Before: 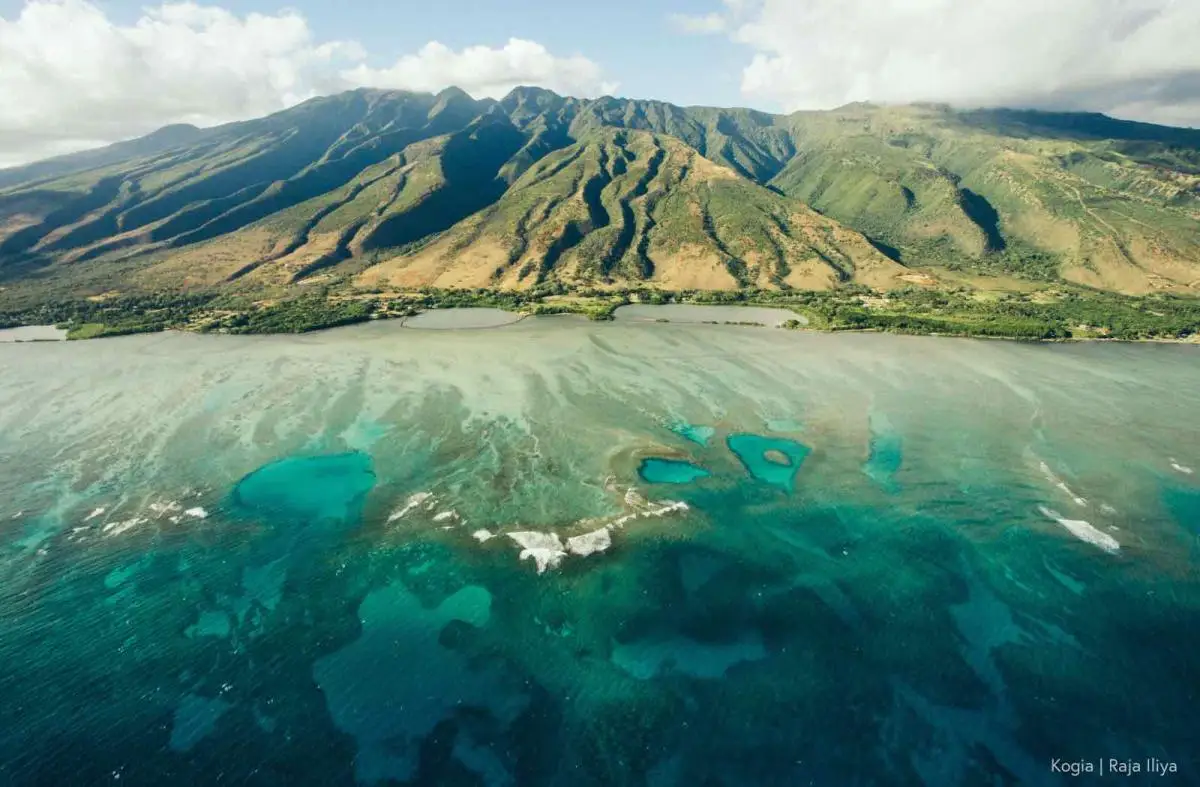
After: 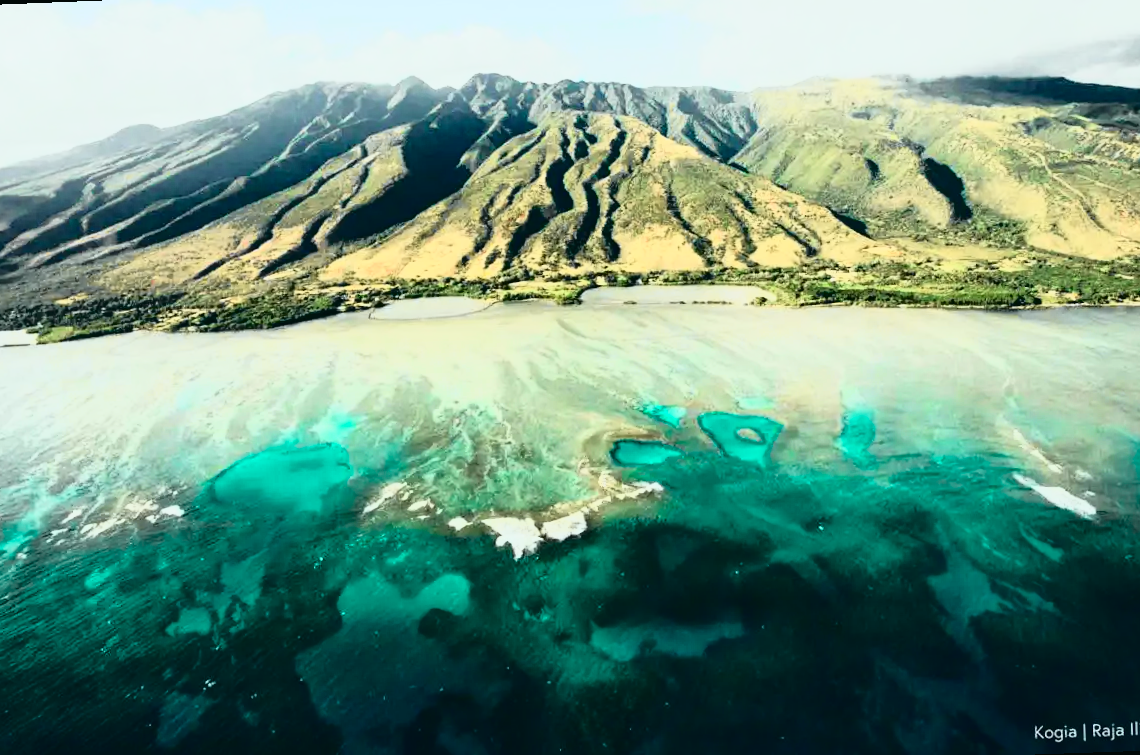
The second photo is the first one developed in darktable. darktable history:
rotate and perspective: rotation -2.12°, lens shift (vertical) 0.009, lens shift (horizontal) -0.008, automatic cropping original format, crop left 0.036, crop right 0.964, crop top 0.05, crop bottom 0.959
contrast brightness saturation: contrast 0.28
tone curve: curves: ch0 [(0, 0.015) (0.091, 0.055) (0.184, 0.159) (0.304, 0.382) (0.492, 0.579) (0.628, 0.755) (0.832, 0.932) (0.984, 0.963)]; ch1 [(0, 0) (0.34, 0.235) (0.46, 0.46) (0.515, 0.502) (0.553, 0.567) (0.764, 0.815) (1, 1)]; ch2 [(0, 0) (0.44, 0.458) (0.479, 0.492) (0.524, 0.507) (0.557, 0.567) (0.673, 0.699) (1, 1)], color space Lab, independent channels, preserve colors none
